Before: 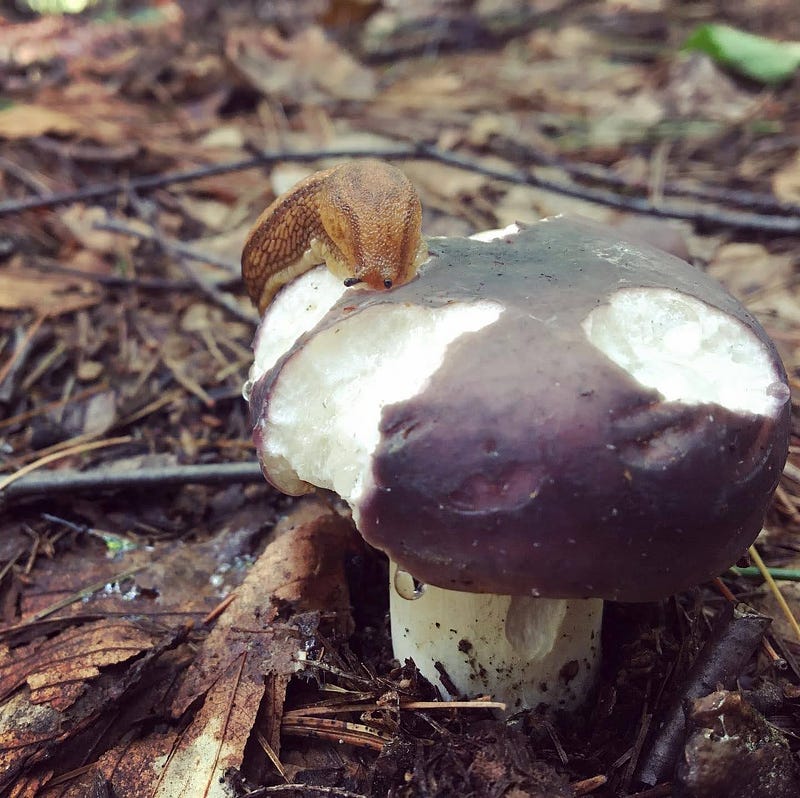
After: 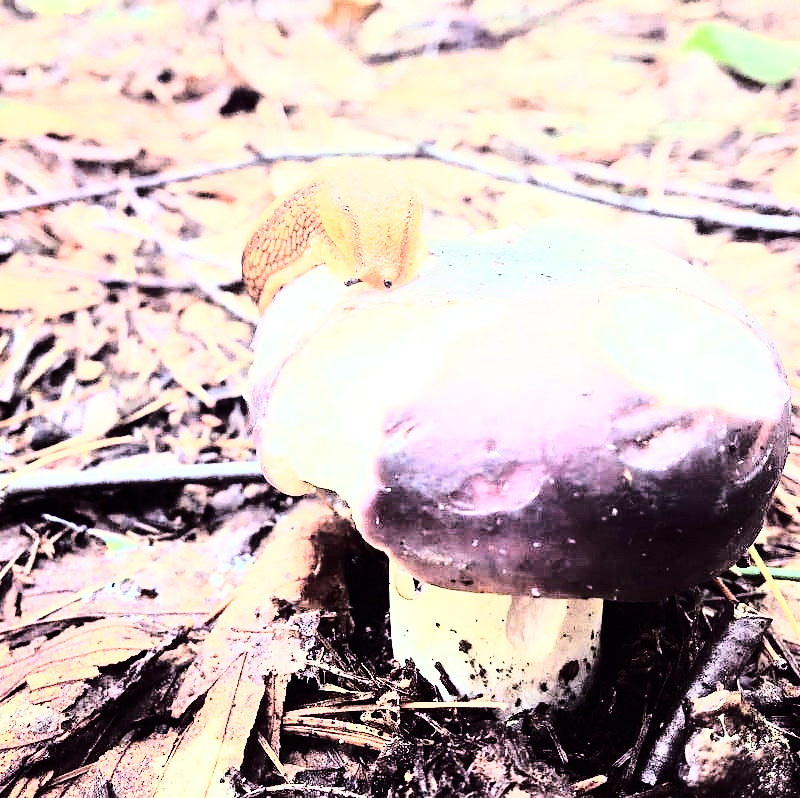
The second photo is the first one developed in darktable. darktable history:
tone equalizer: -7 EV 0.15 EV, -6 EV 0.6 EV, -5 EV 1.15 EV, -4 EV 1.33 EV, -3 EV 1.15 EV, -2 EV 0.6 EV, -1 EV 0.15 EV, mask exposure compensation -0.5 EV
rgb curve: curves: ch0 [(0, 0) (0.21, 0.15) (0.24, 0.21) (0.5, 0.75) (0.75, 0.96) (0.89, 0.99) (1, 1)]; ch1 [(0, 0.02) (0.21, 0.13) (0.25, 0.2) (0.5, 0.67) (0.75, 0.9) (0.89, 0.97) (1, 1)]; ch2 [(0, 0.02) (0.21, 0.13) (0.25, 0.2) (0.5, 0.67) (0.75, 0.9) (0.89, 0.97) (1, 1)], compensate middle gray true
base curve: curves: ch0 [(0, 0) (0.032, 0.037) (0.105, 0.228) (0.435, 0.76) (0.856, 0.983) (1, 1)]
contrast brightness saturation: saturation -0.17
shadows and highlights: shadows -30, highlights 30
